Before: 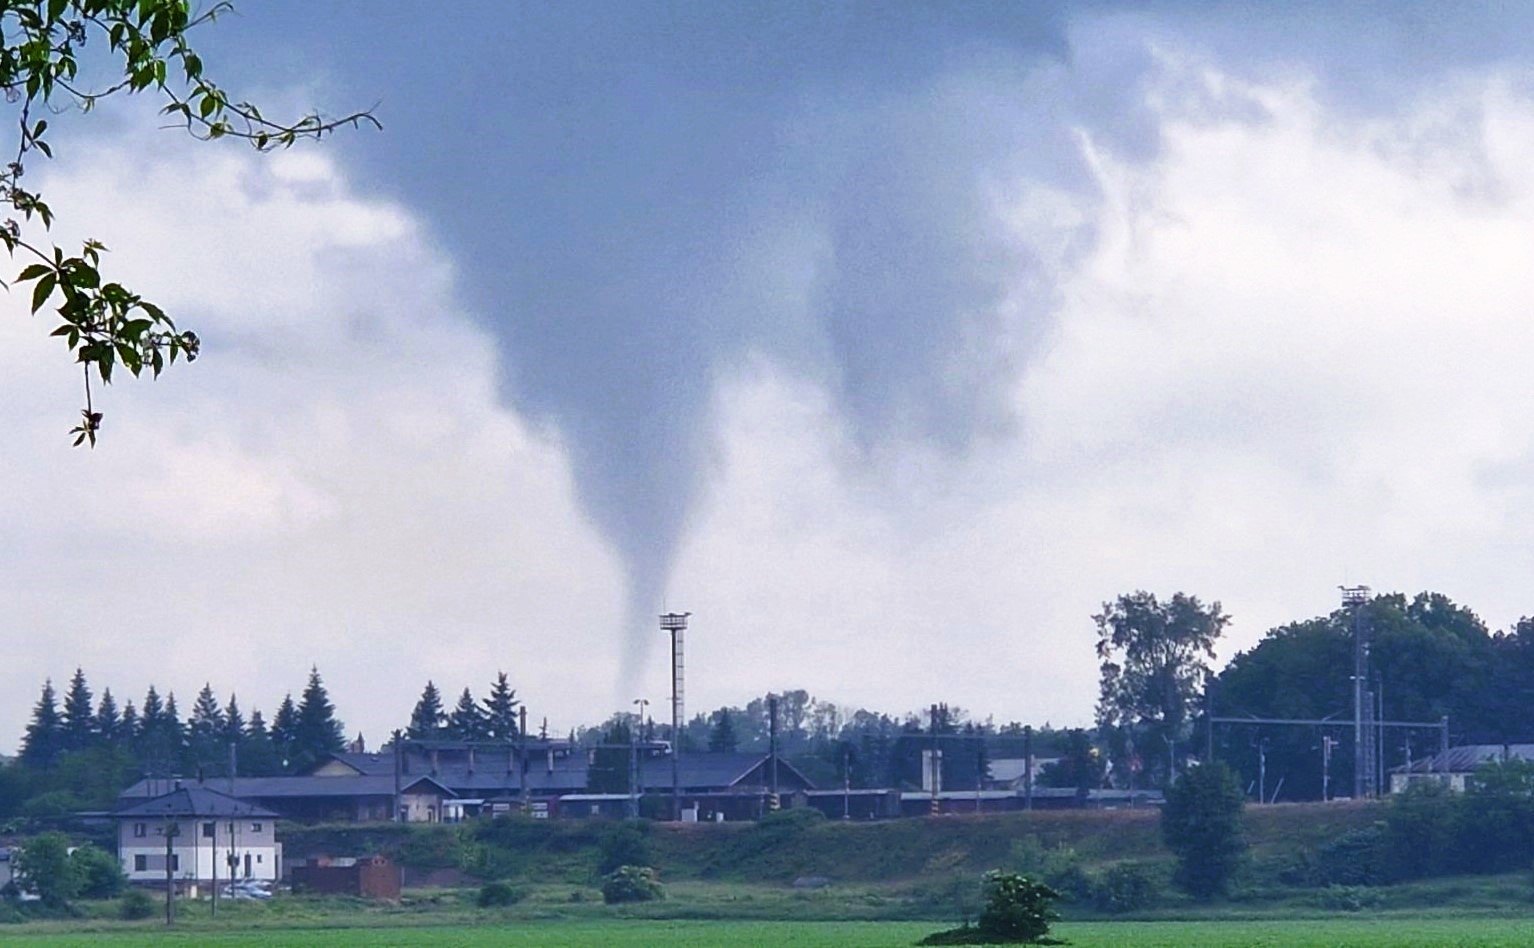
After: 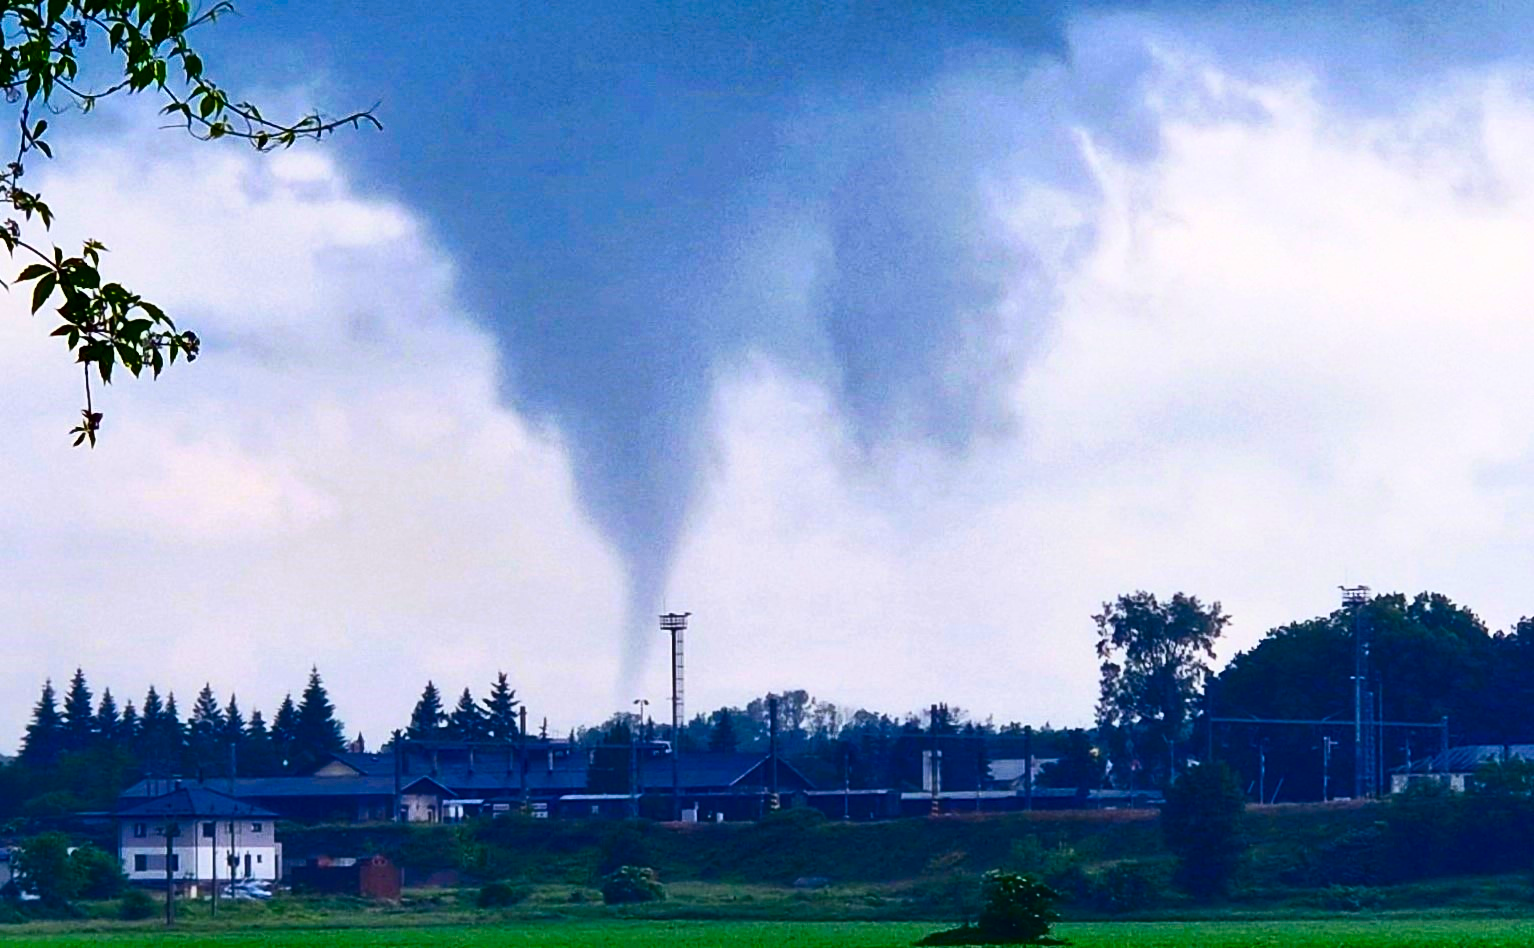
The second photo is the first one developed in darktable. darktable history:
contrast brightness saturation: contrast 0.22, brightness -0.19, saturation 0.24
color balance rgb: perceptual saturation grading › global saturation 30%, global vibrance 20%
